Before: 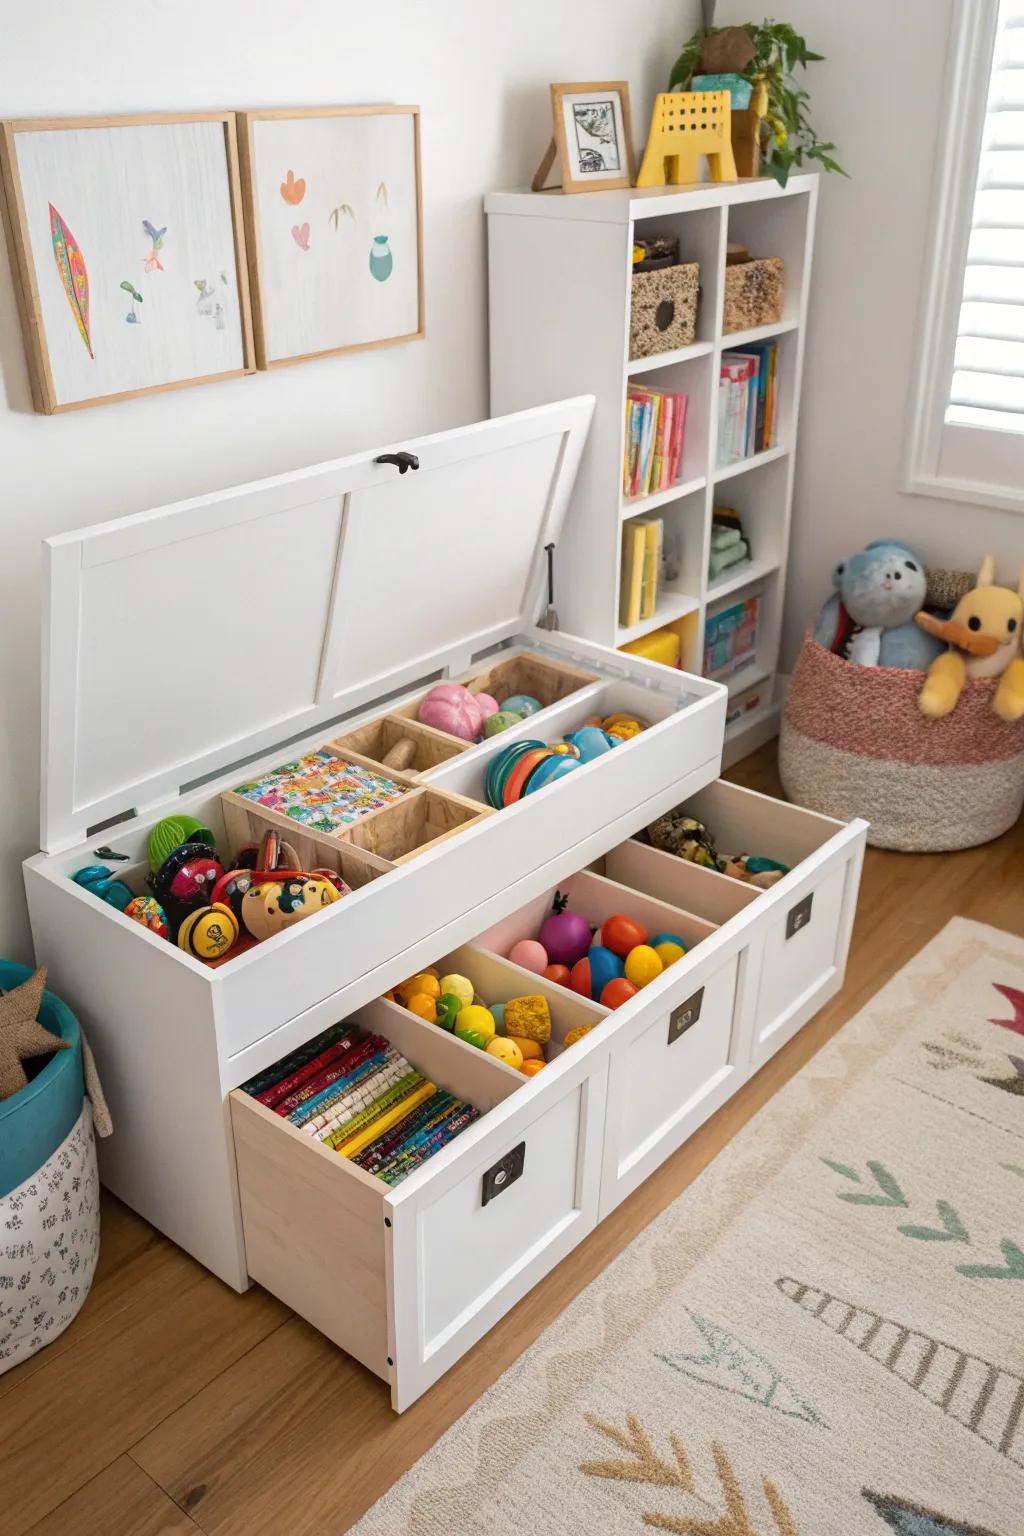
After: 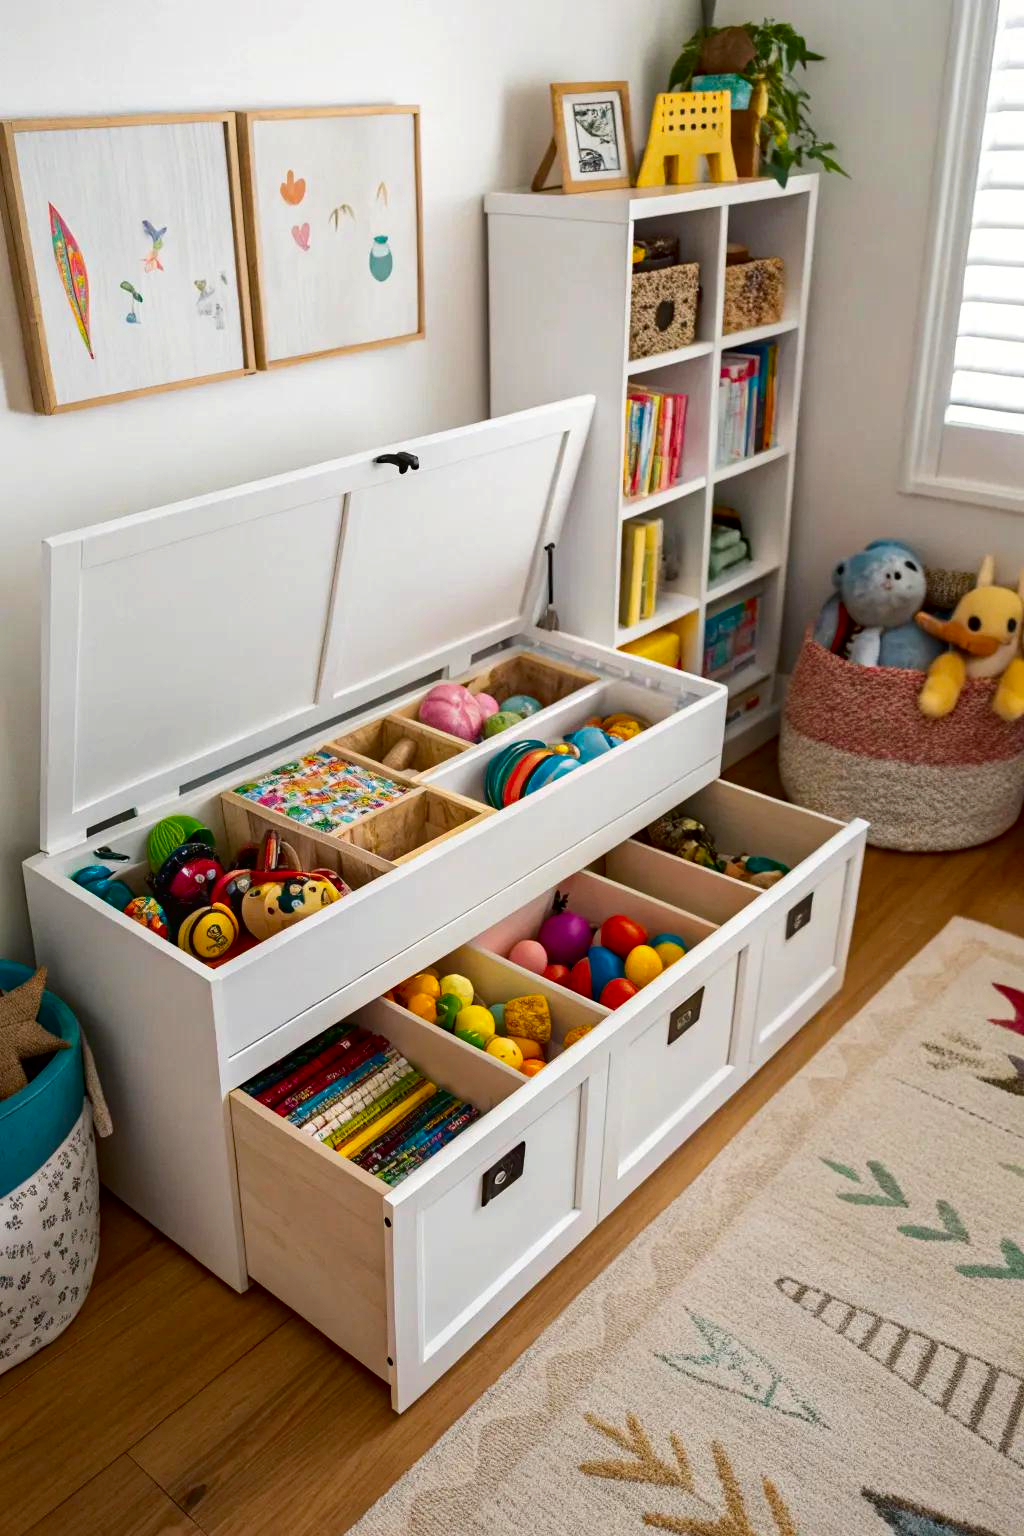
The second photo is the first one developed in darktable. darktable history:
haze removal: compatibility mode true, adaptive false
contrast brightness saturation: contrast 0.119, brightness -0.122, saturation 0.198
